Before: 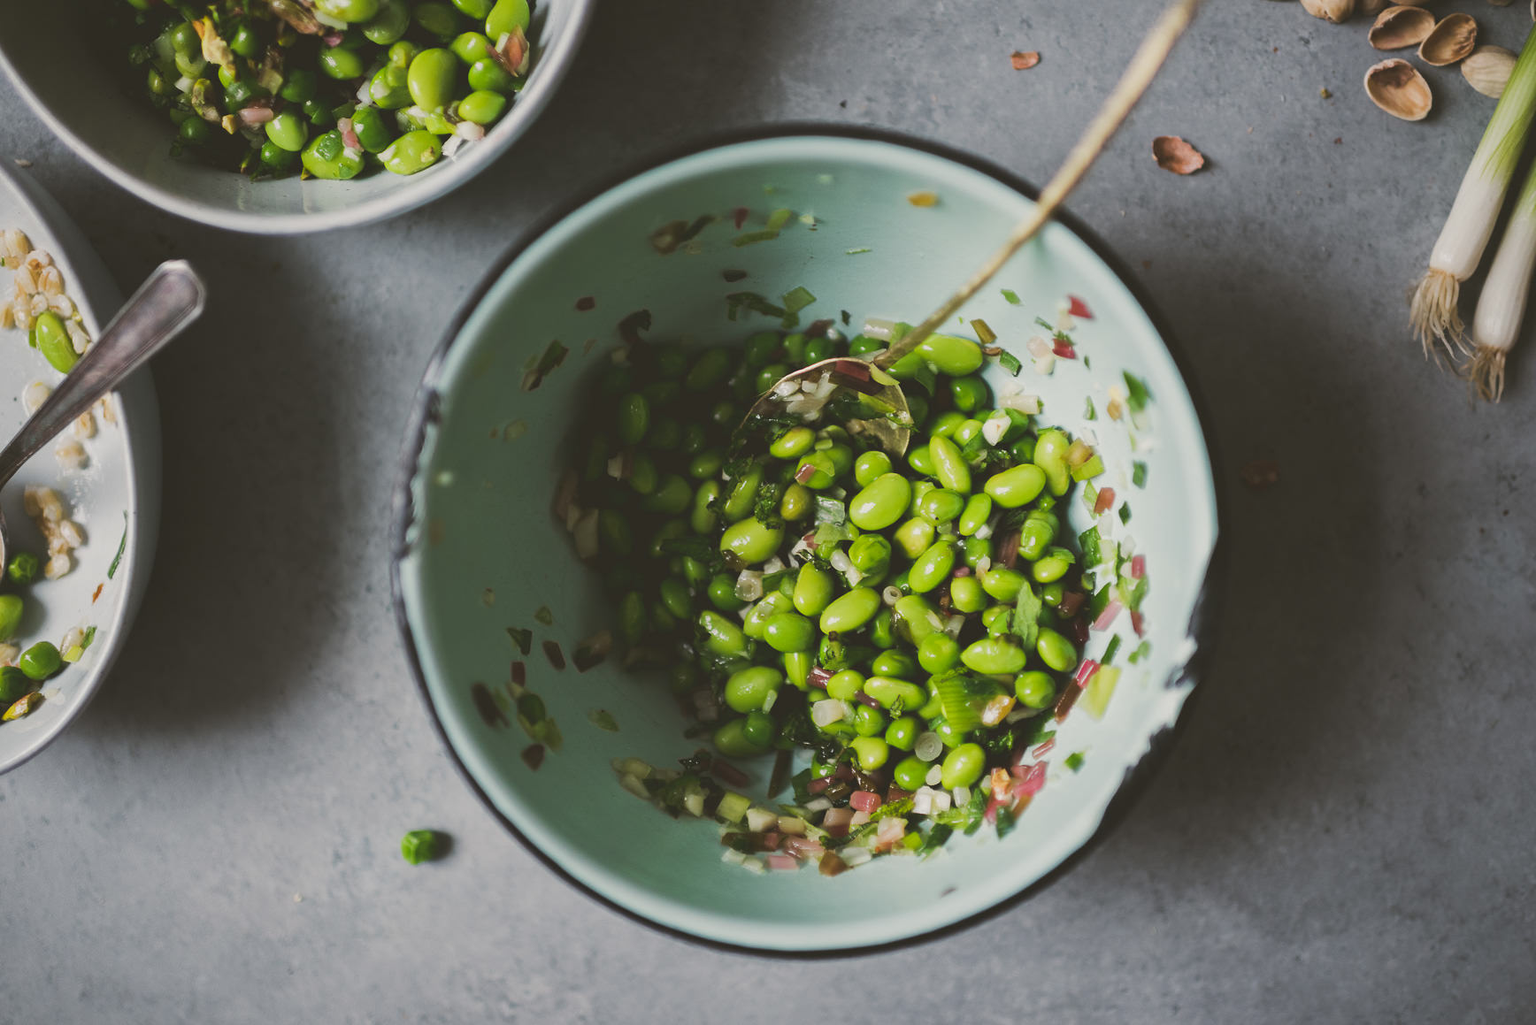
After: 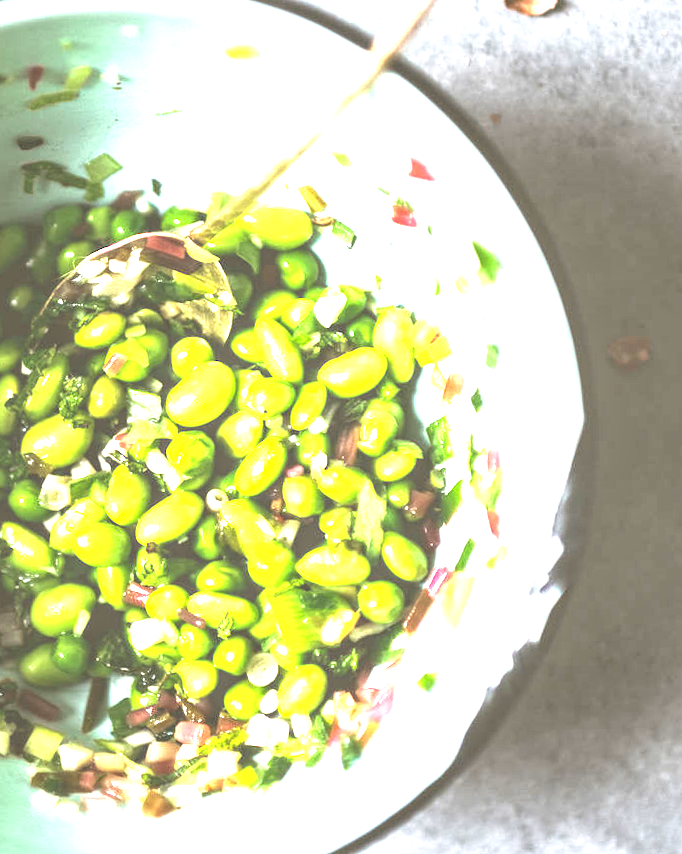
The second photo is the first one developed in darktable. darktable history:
rotate and perspective: rotation -1.42°, crop left 0.016, crop right 0.984, crop top 0.035, crop bottom 0.965
exposure: black level correction 0, exposure 2.327 EV, compensate exposure bias true, compensate highlight preservation false
contrast equalizer: octaves 7, y [[0.6 ×6], [0.55 ×6], [0 ×6], [0 ×6], [0 ×6]], mix 0.15
crop: left 45.721%, top 13.393%, right 14.118%, bottom 10.01%
local contrast: detail 130%
